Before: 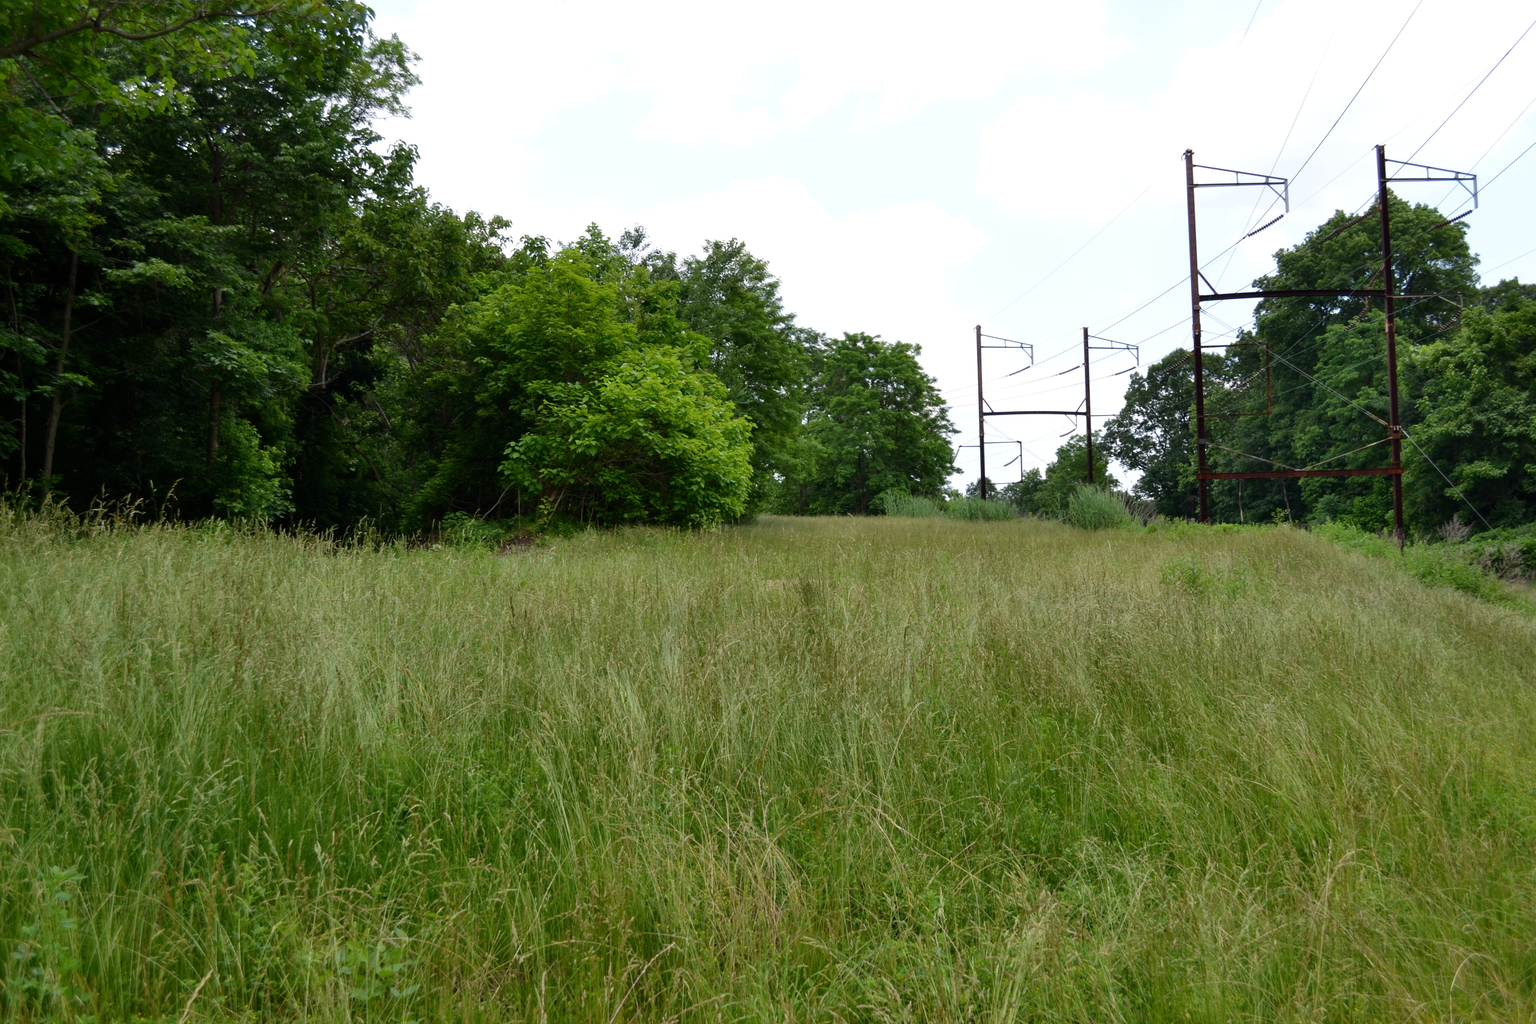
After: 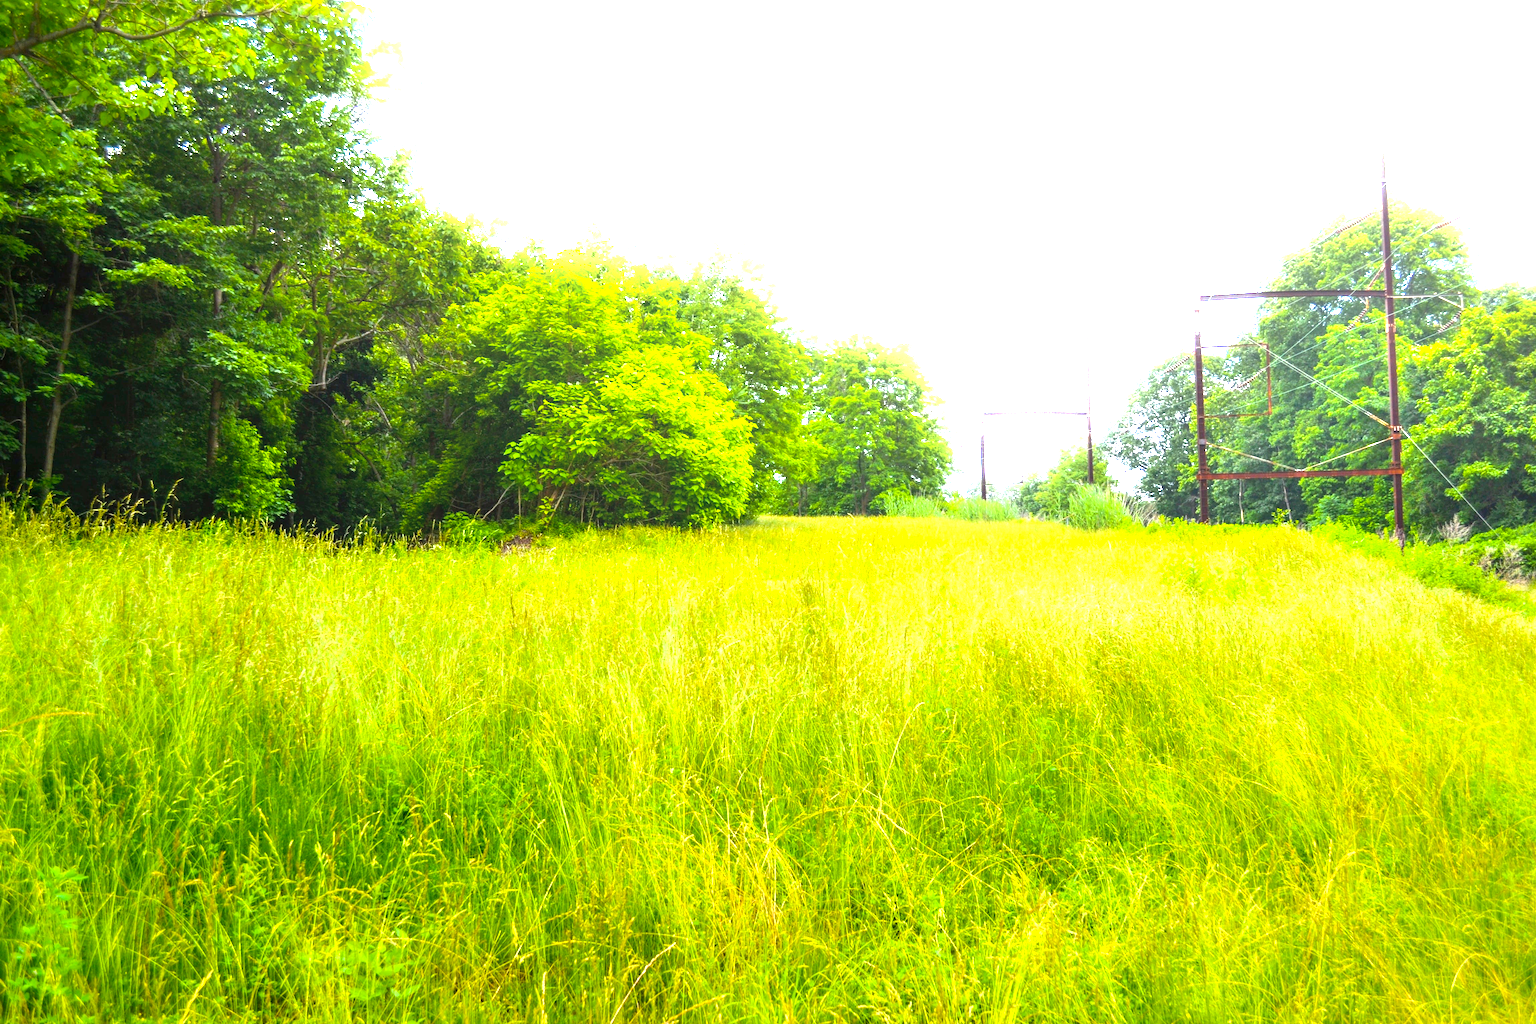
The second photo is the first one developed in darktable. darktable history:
shadows and highlights: shadows -22.97, highlights 44.28, soften with gaussian
local contrast: detail 130%
exposure: black level correction 0, exposure 1.88 EV, compensate exposure bias true, compensate highlight preservation false
color balance rgb: linear chroma grading › global chroma 9.762%, perceptual saturation grading › global saturation 60.051%, perceptual saturation grading › highlights 20.354%, perceptual saturation grading › shadows -49.148%, global vibrance 9.425%
